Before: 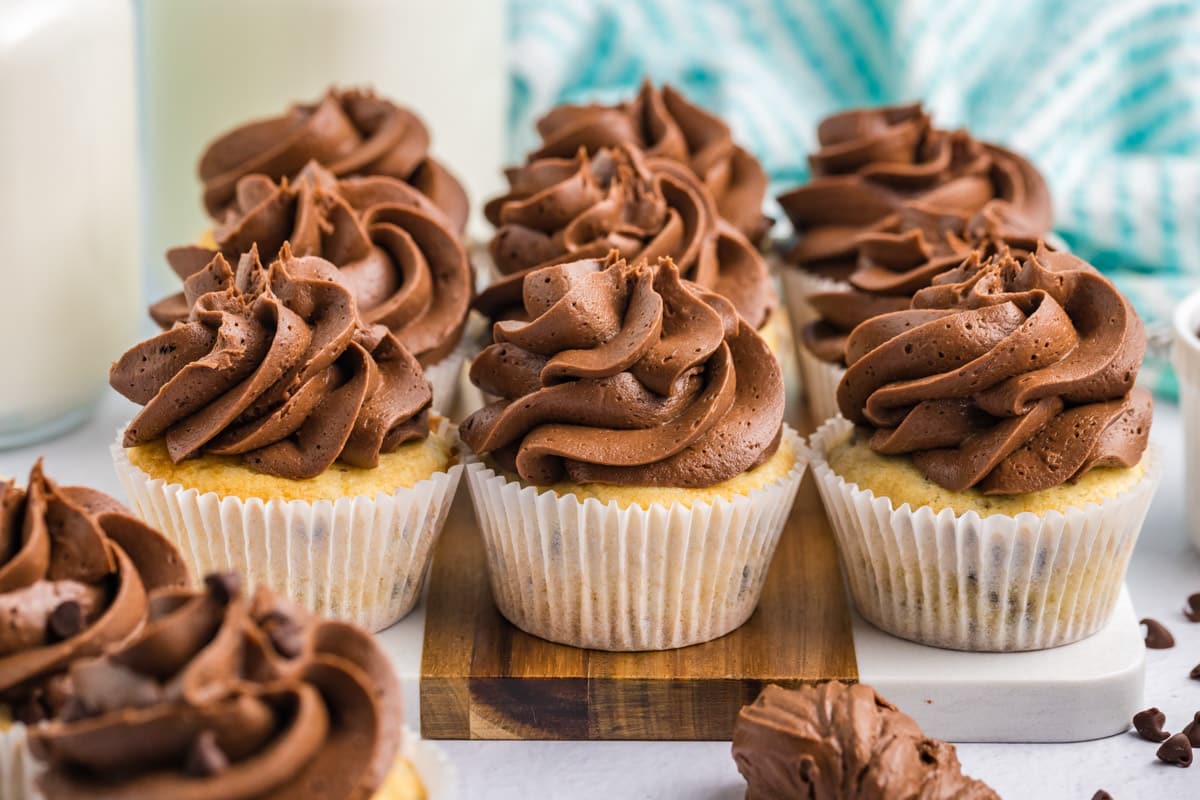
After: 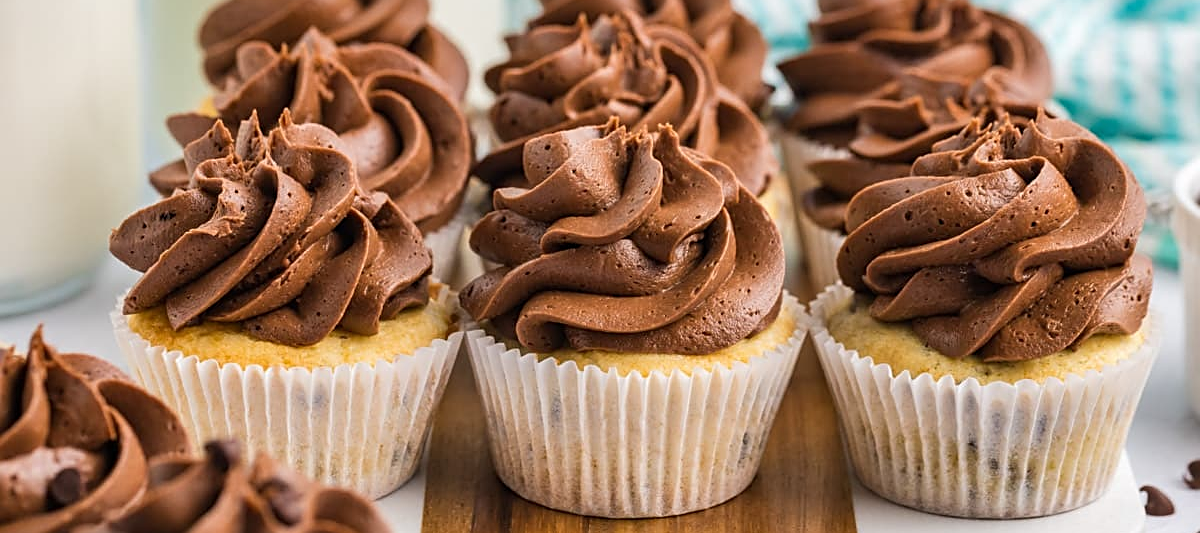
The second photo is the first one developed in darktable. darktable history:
crop: top 16.655%, bottom 16.685%
sharpen: on, module defaults
